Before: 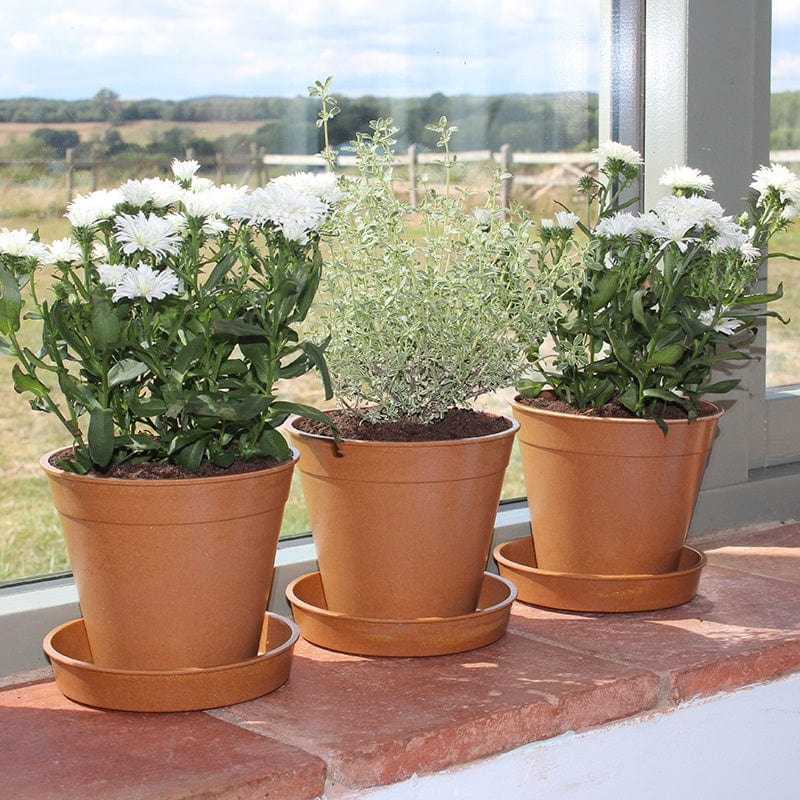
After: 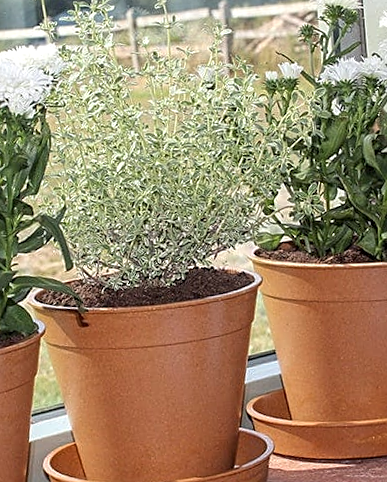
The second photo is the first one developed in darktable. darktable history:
rotate and perspective: rotation -5°, crop left 0.05, crop right 0.952, crop top 0.11, crop bottom 0.89
crop: left 32.075%, top 10.976%, right 18.355%, bottom 17.596%
local contrast: on, module defaults
sharpen: on, module defaults
